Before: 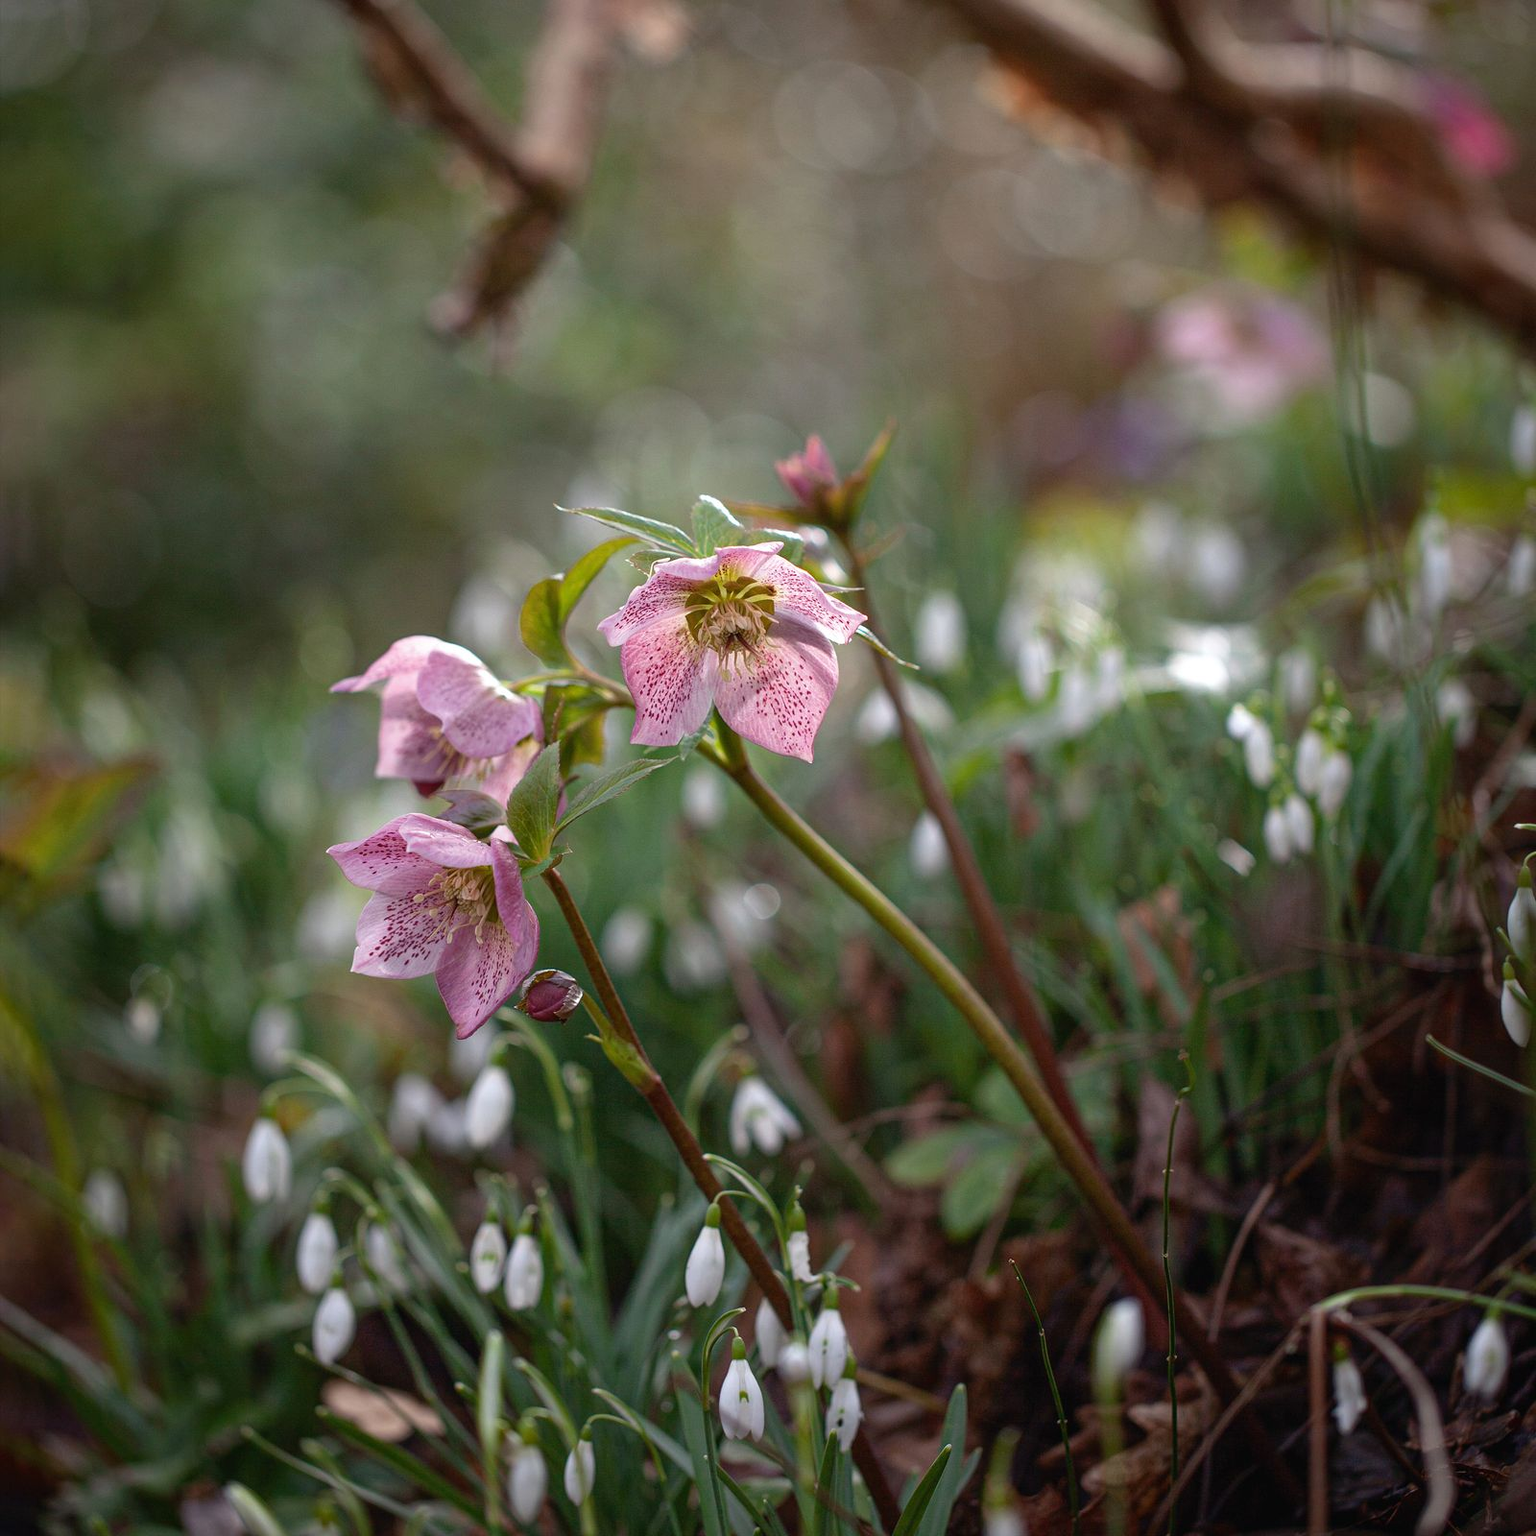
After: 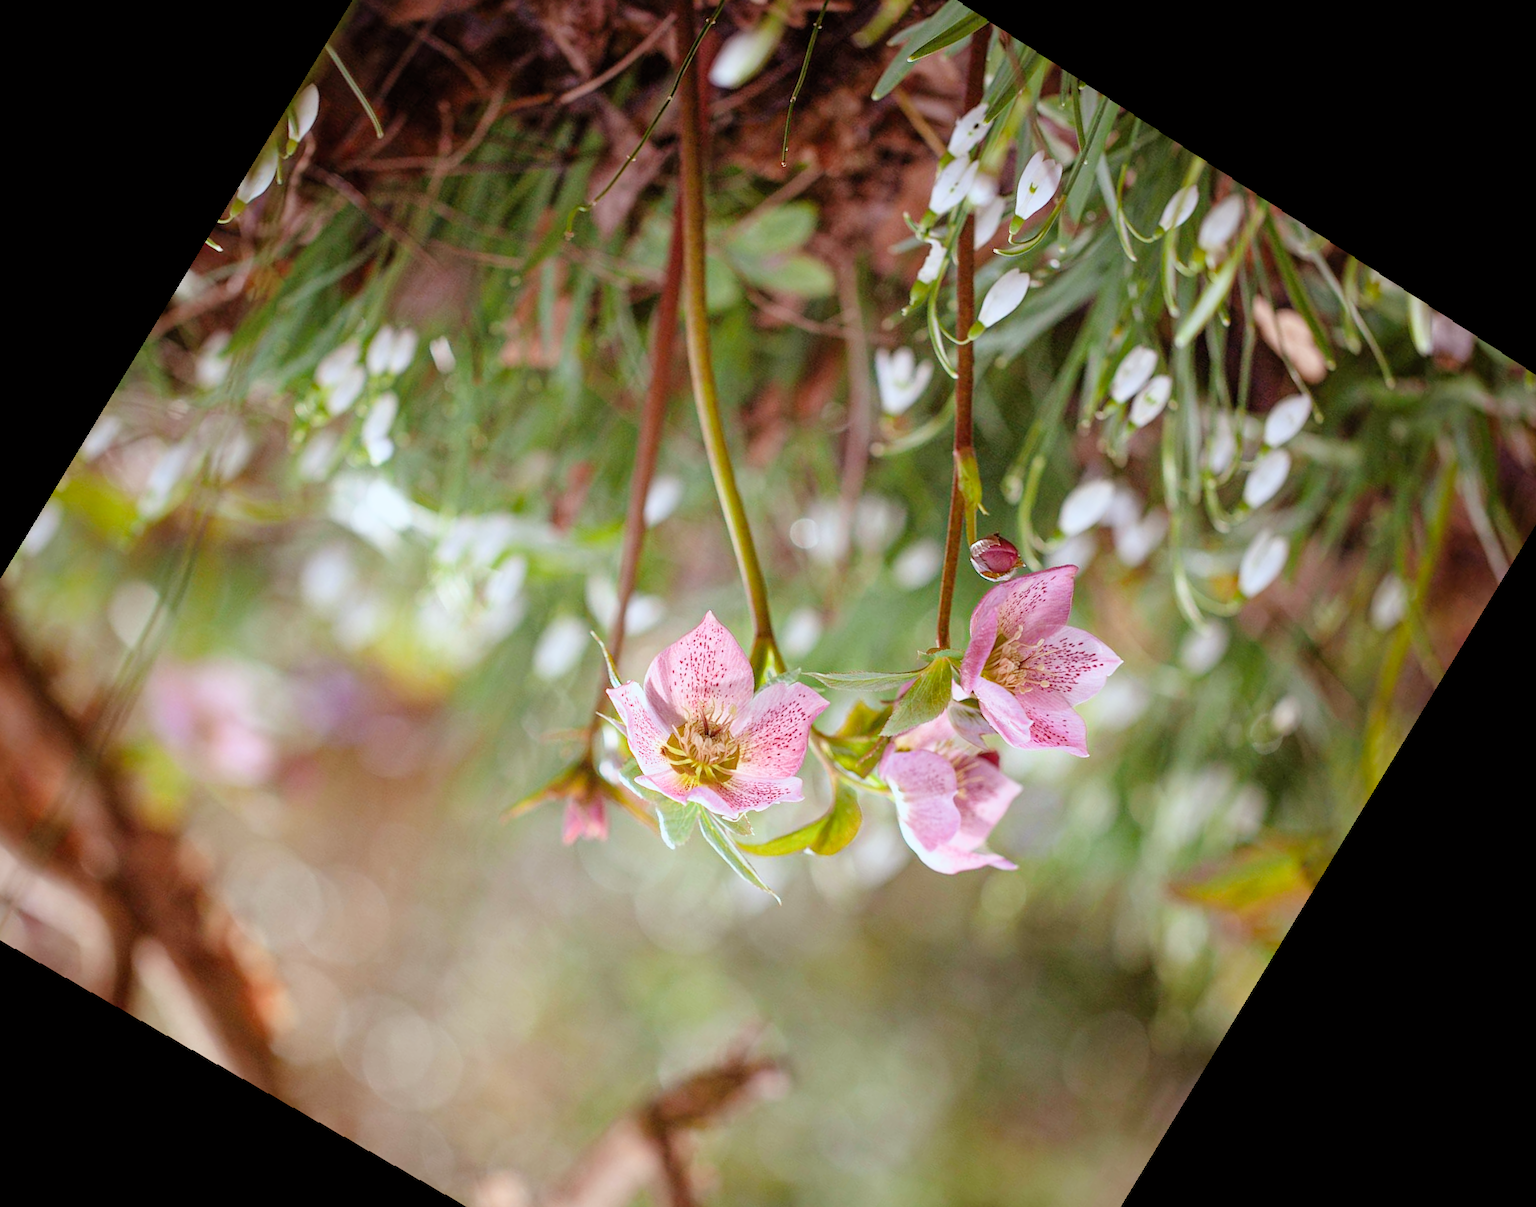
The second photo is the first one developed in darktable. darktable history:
crop and rotate: angle 148.68°, left 9.111%, top 15.603%, right 4.588%, bottom 17.041%
filmic rgb: black relative exposure -6.59 EV, white relative exposure 4.71 EV, hardness 3.13, contrast 0.805
rgb levels: mode RGB, independent channels, levels [[0, 0.5, 1], [0, 0.521, 1], [0, 0.536, 1]]
rotate and perspective: lens shift (horizontal) -0.055, automatic cropping off
exposure: black level correction 0, exposure 1.675 EV, compensate exposure bias true, compensate highlight preservation false
